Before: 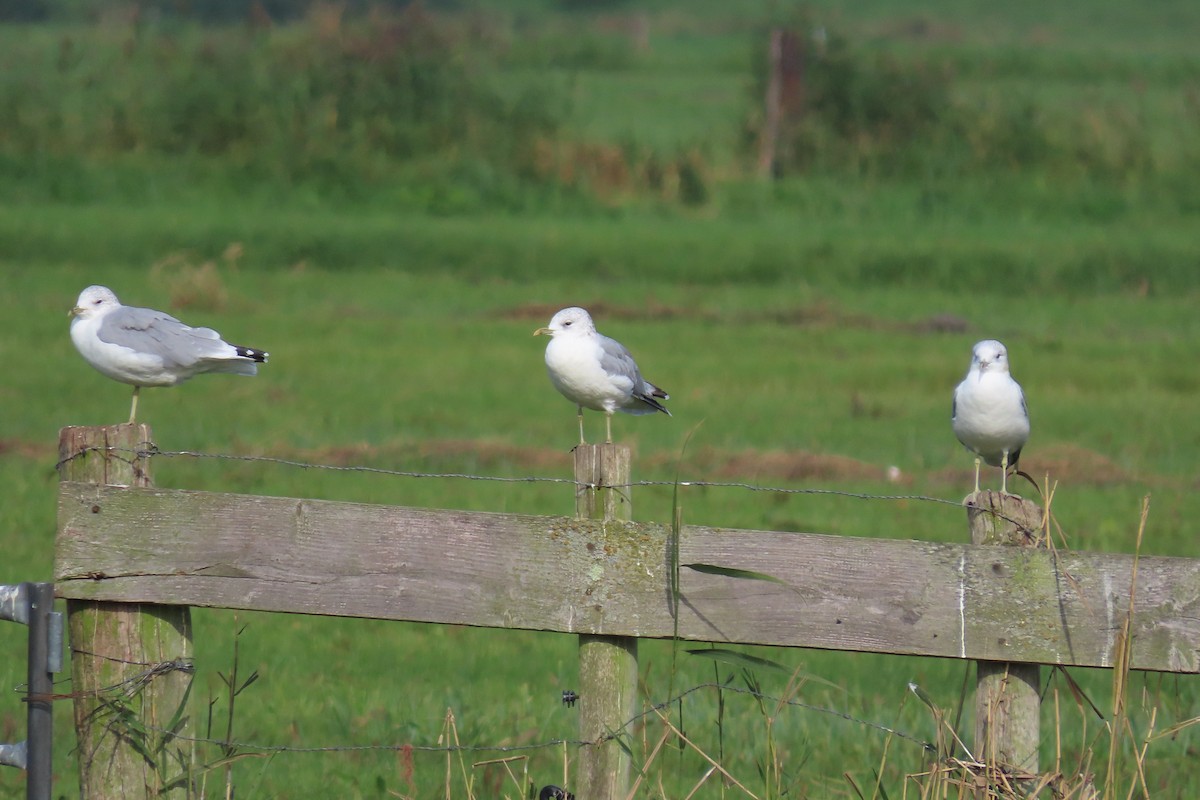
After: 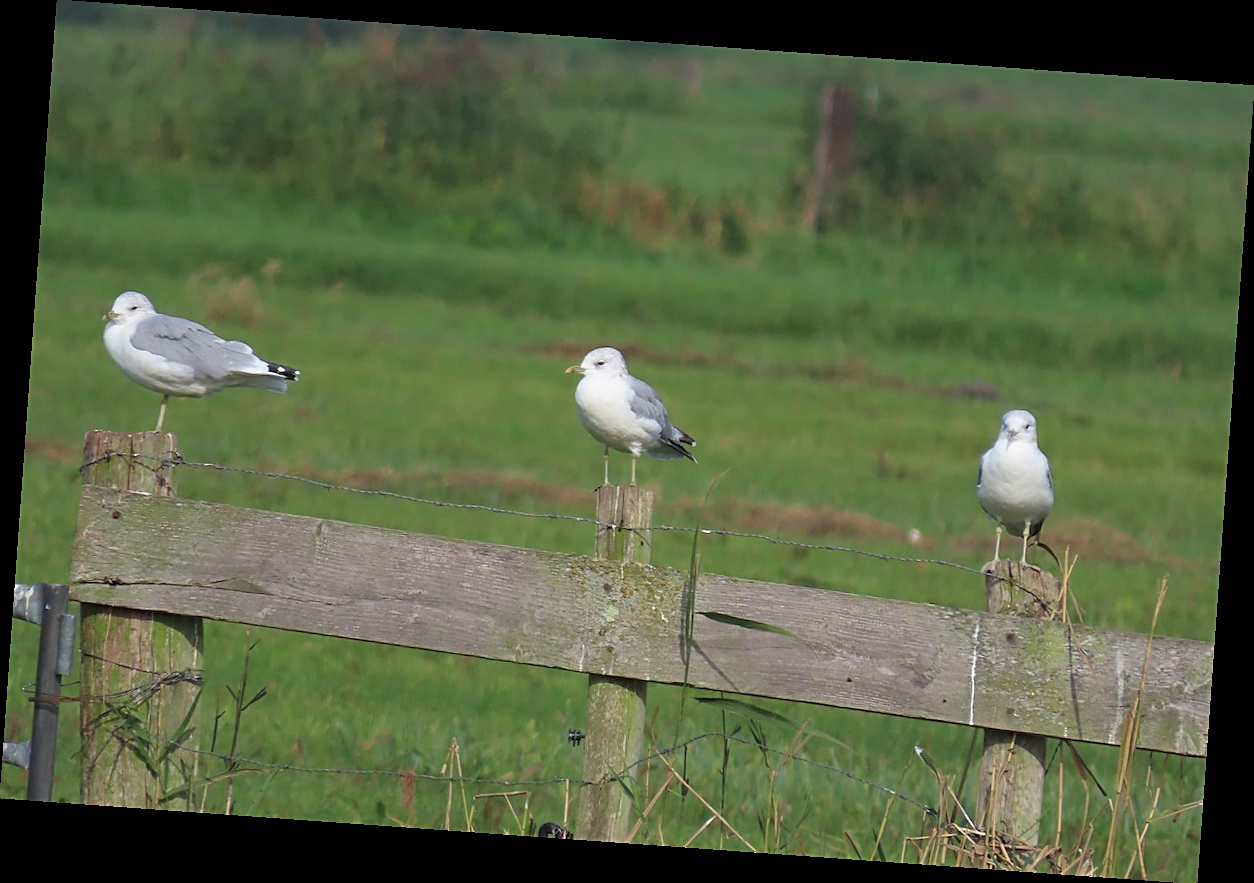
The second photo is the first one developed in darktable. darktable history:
sharpen: on, module defaults
rotate and perspective: rotation 4.1°, automatic cropping off
